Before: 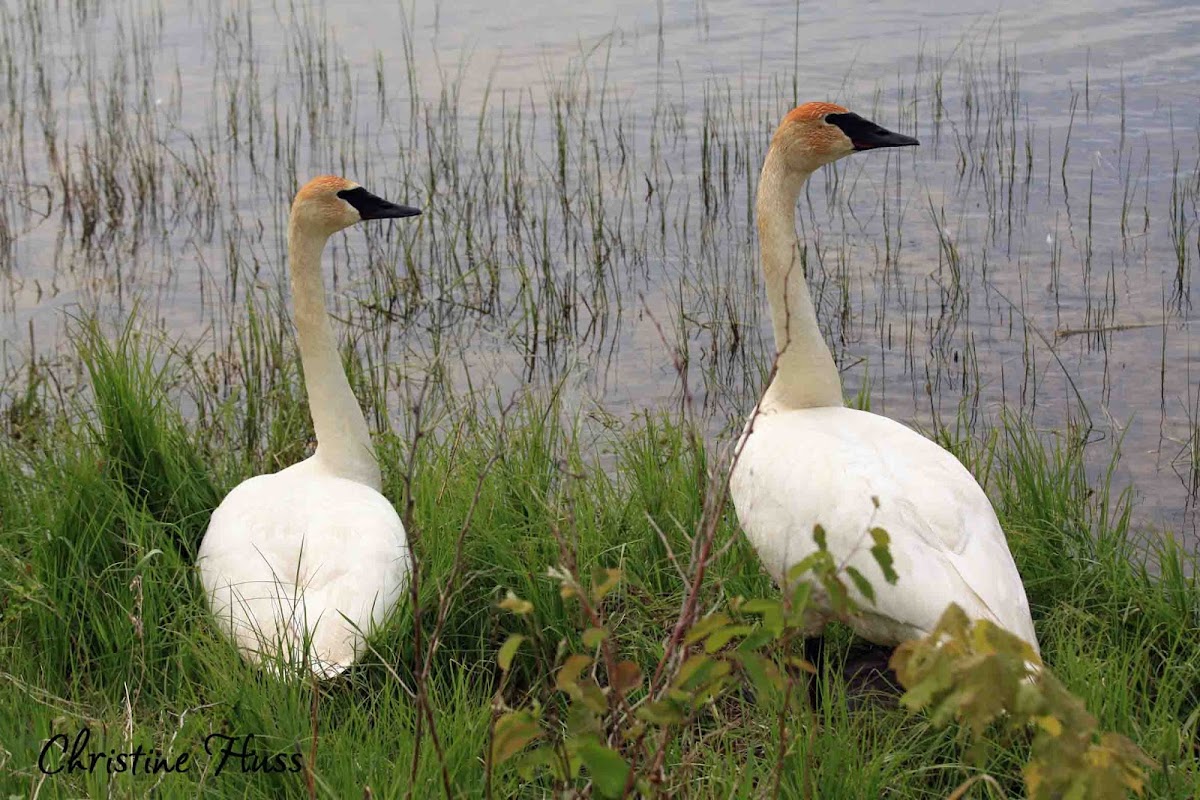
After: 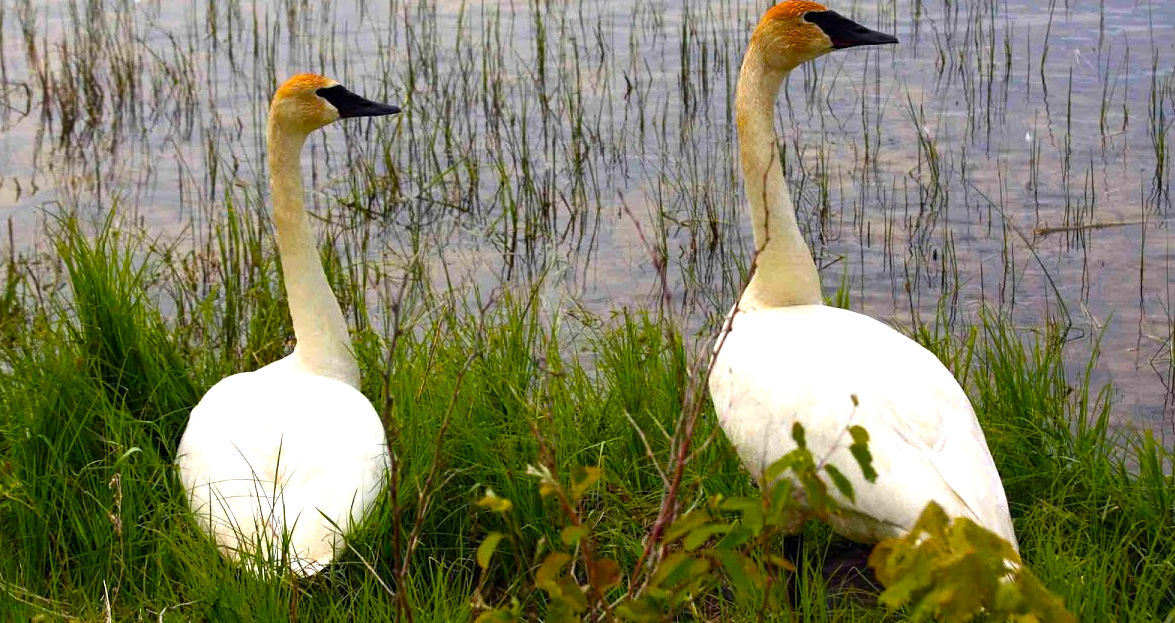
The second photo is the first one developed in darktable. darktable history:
crop and rotate: left 1.814%, top 12.818%, right 0.25%, bottom 9.225%
color balance rgb: linear chroma grading › global chroma 9%, perceptual saturation grading › global saturation 36%, perceptual saturation grading › shadows 35%, perceptual brilliance grading › global brilliance 15%, perceptual brilliance grading › shadows -35%, global vibrance 15%
